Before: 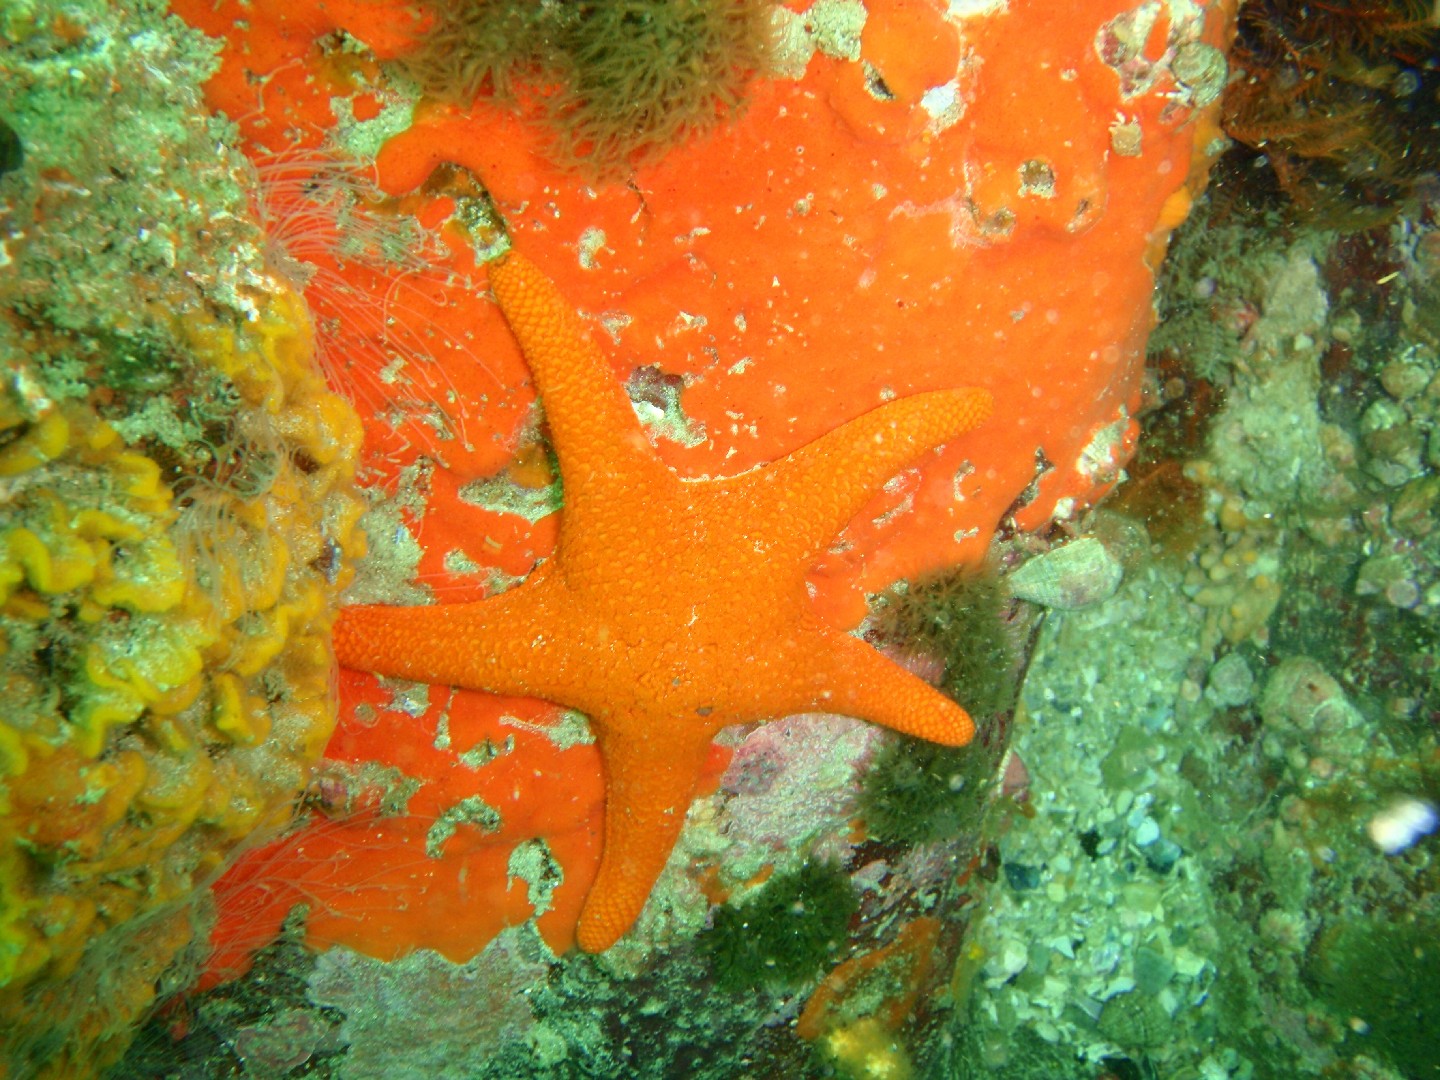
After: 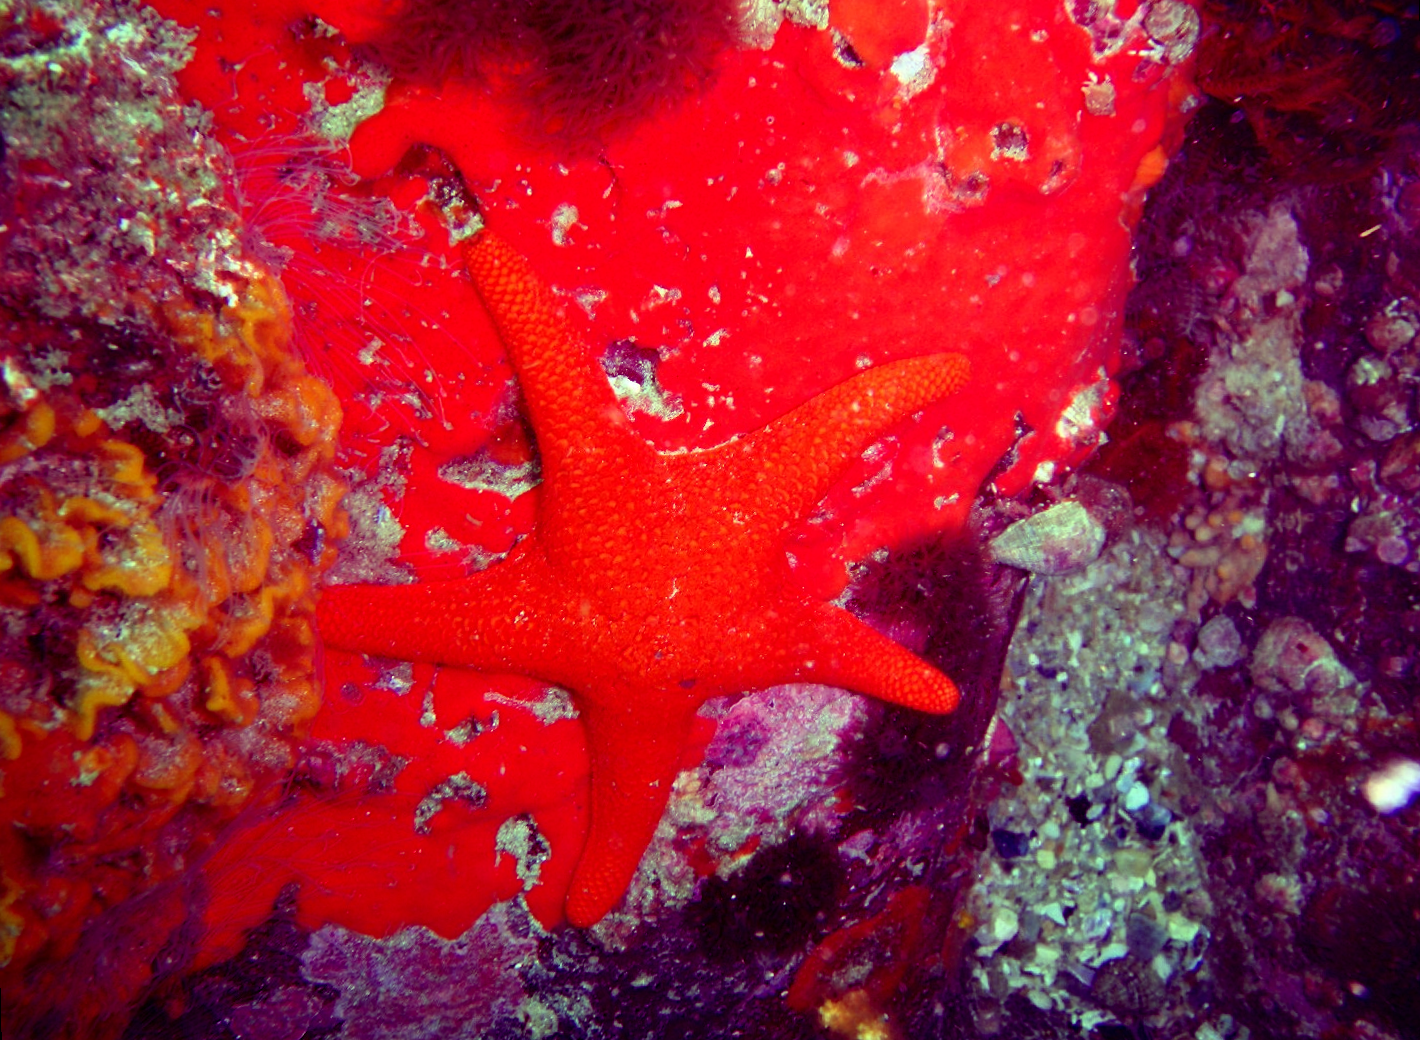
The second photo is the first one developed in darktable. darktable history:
color balance: mode lift, gamma, gain (sRGB), lift [1, 1, 0.101, 1]
rotate and perspective: rotation -1.32°, lens shift (horizontal) -0.031, crop left 0.015, crop right 0.985, crop top 0.047, crop bottom 0.982
